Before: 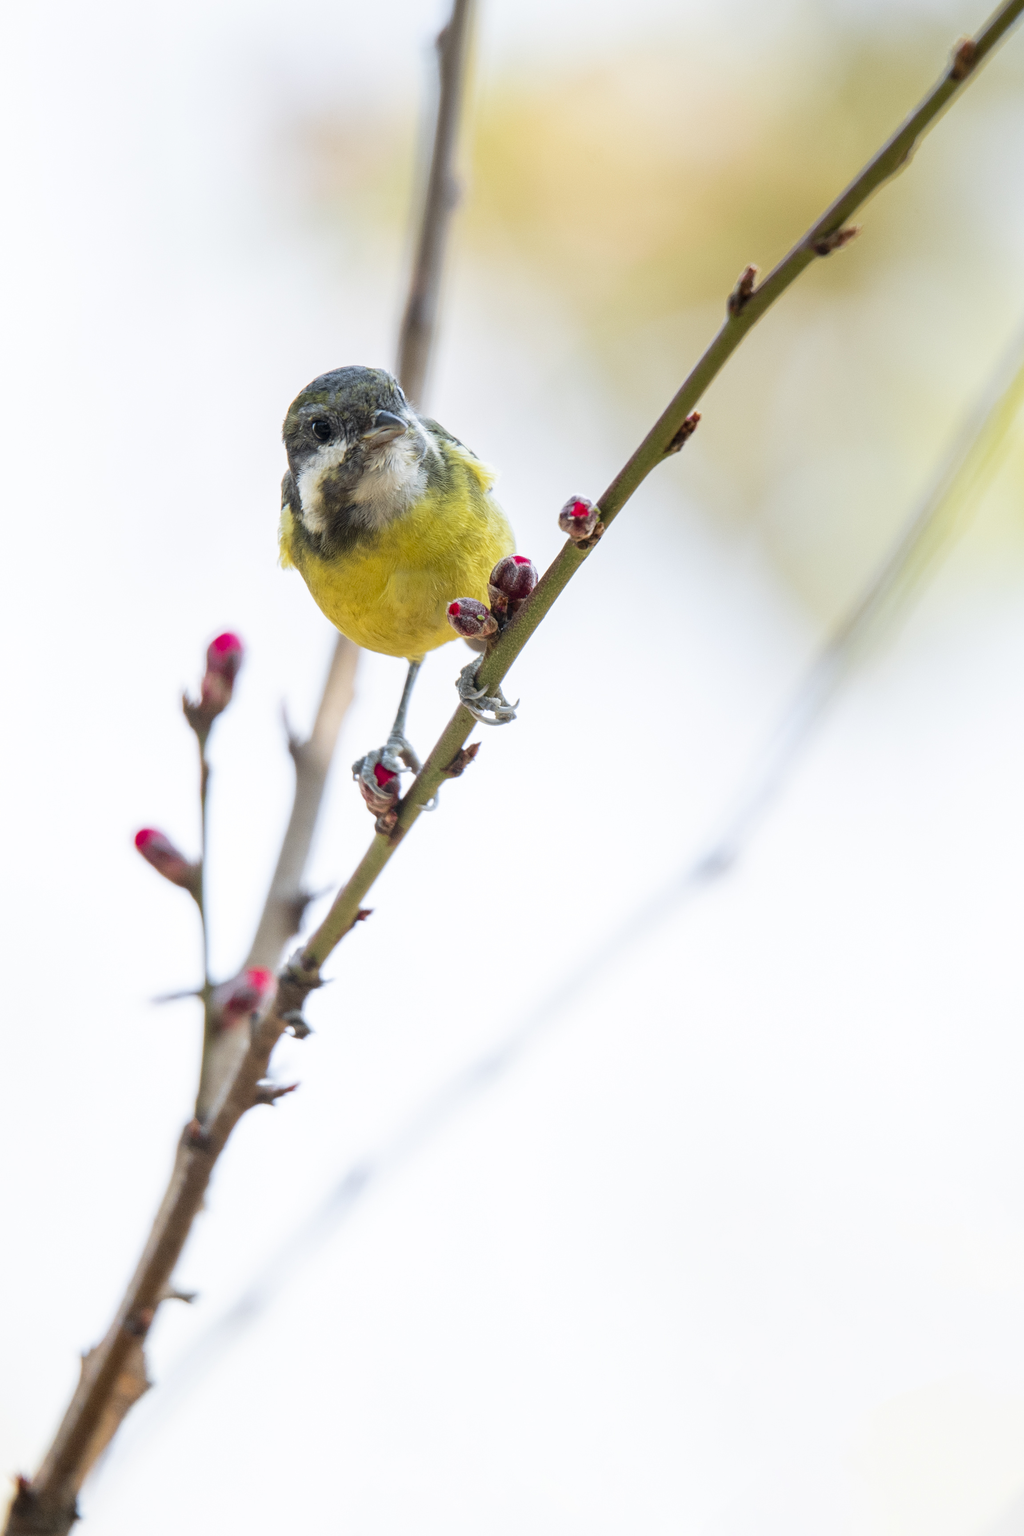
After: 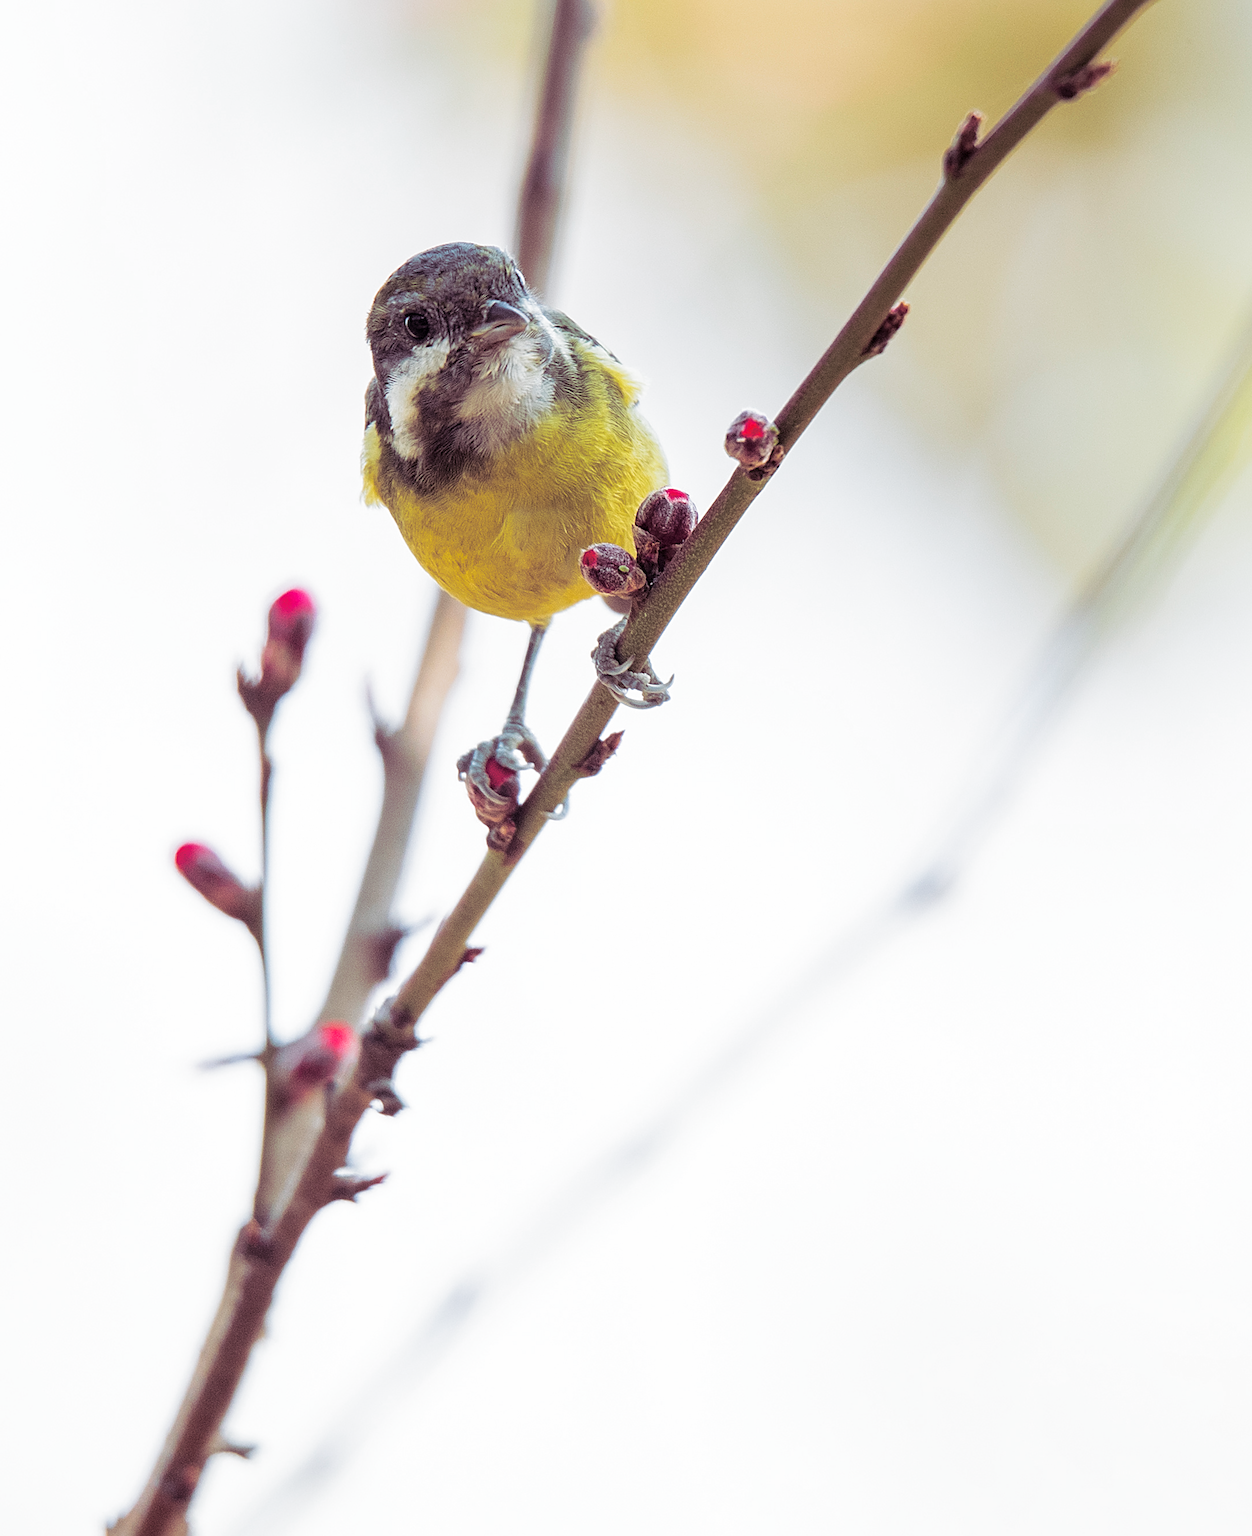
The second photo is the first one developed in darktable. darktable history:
split-toning: shadows › hue 316.8°, shadows › saturation 0.47, highlights › hue 201.6°, highlights › saturation 0, balance -41.97, compress 28.01%
crop and rotate: angle 0.03°, top 11.643%, right 5.651%, bottom 11.189%
sharpen: amount 0.75
